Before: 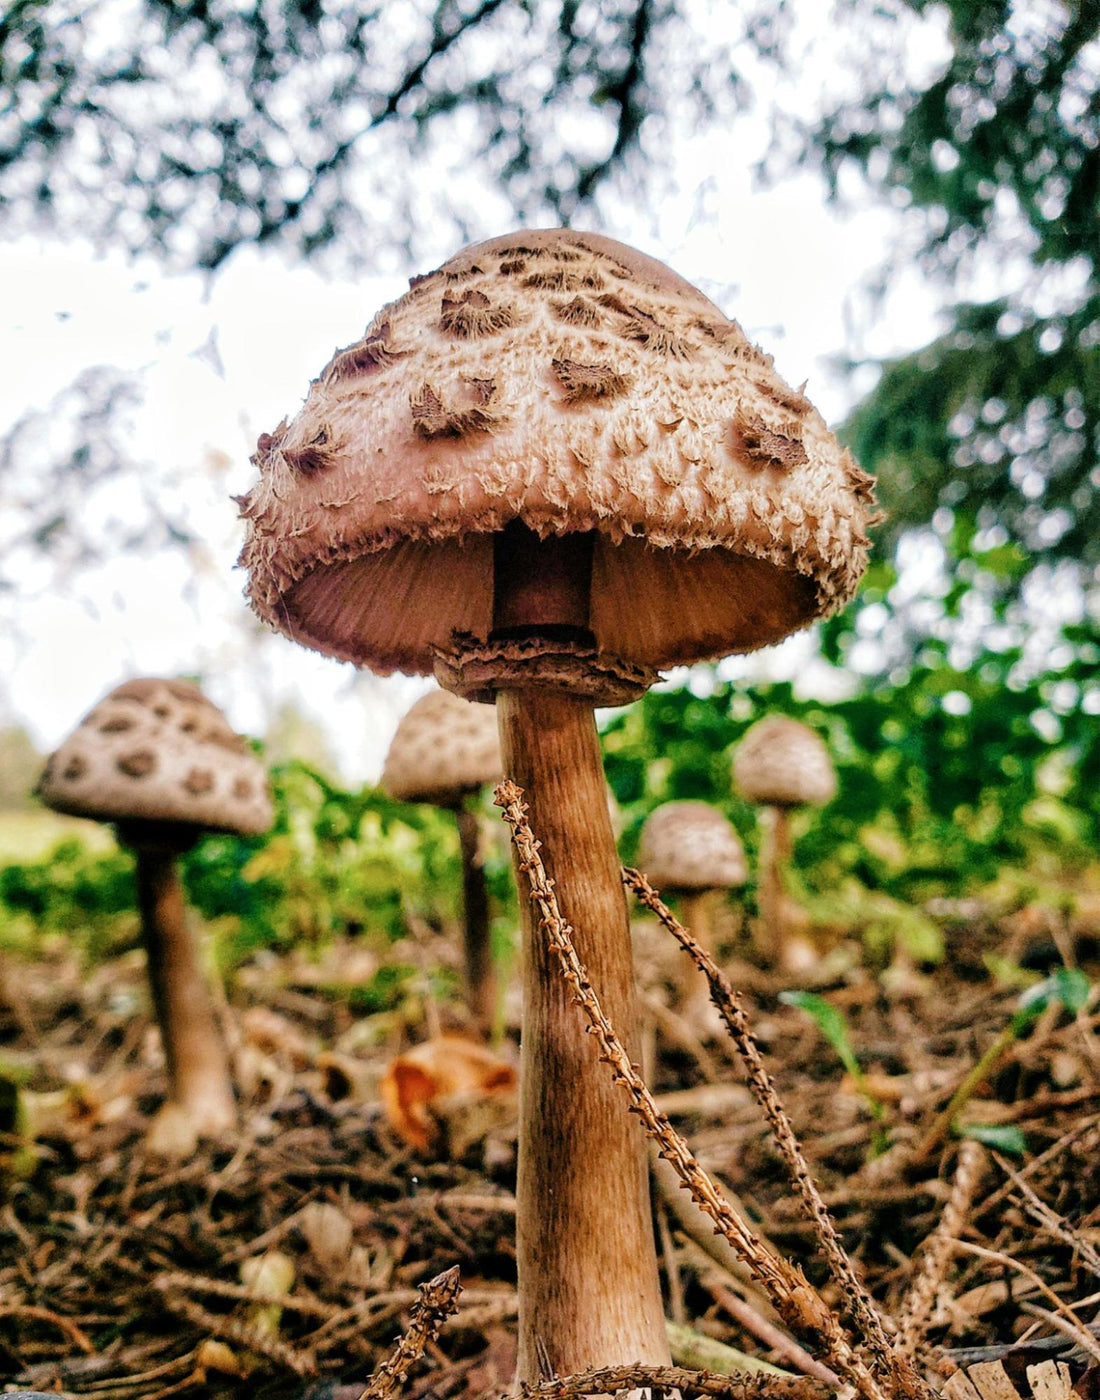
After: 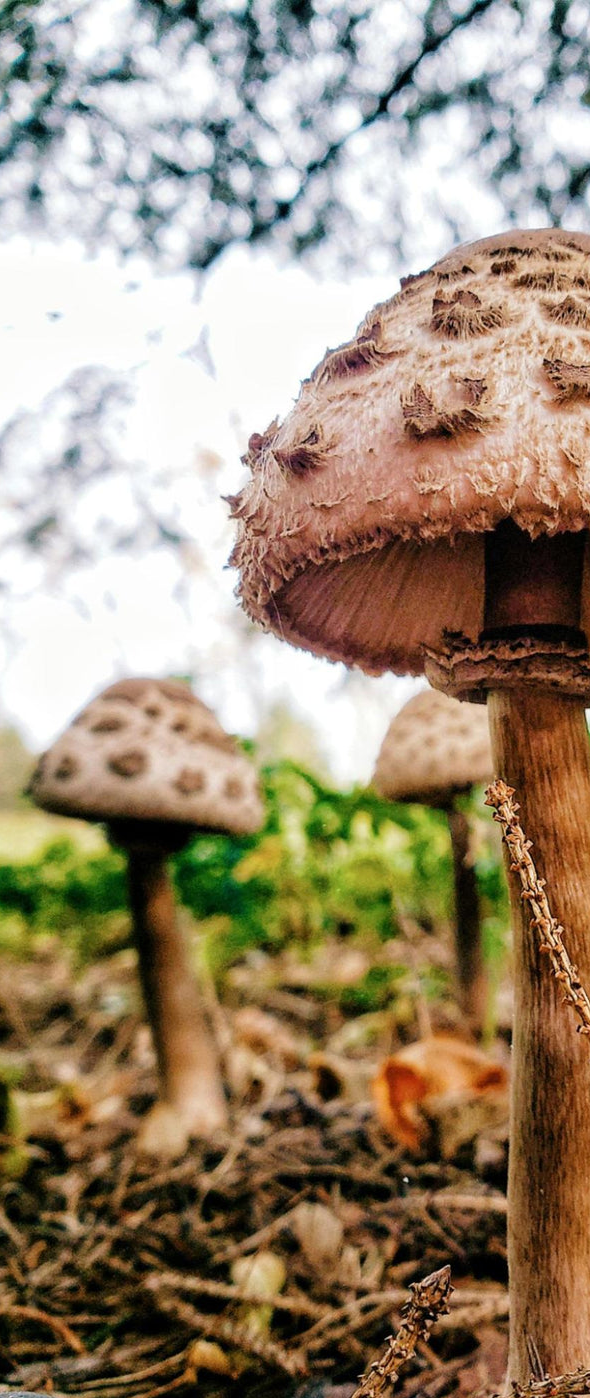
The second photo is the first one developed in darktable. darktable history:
crop: left 0.862%, right 45.42%, bottom 0.087%
